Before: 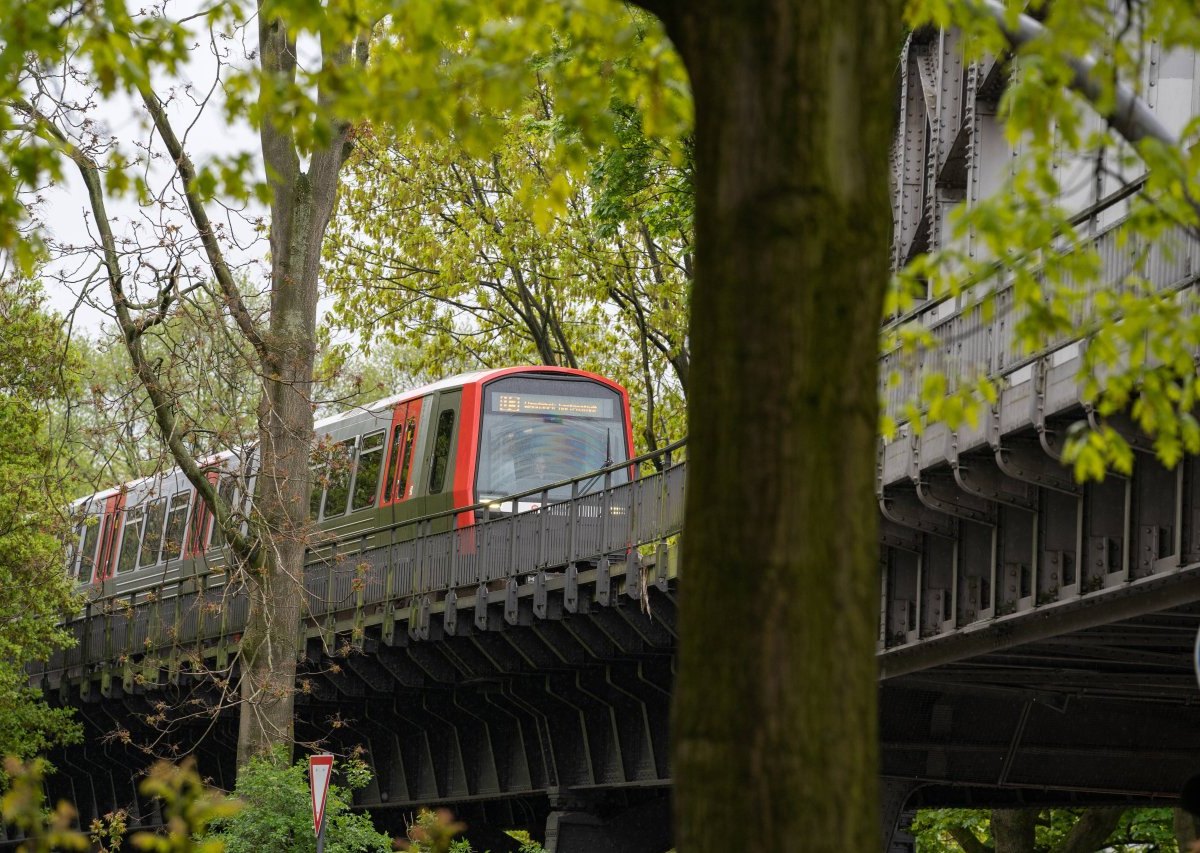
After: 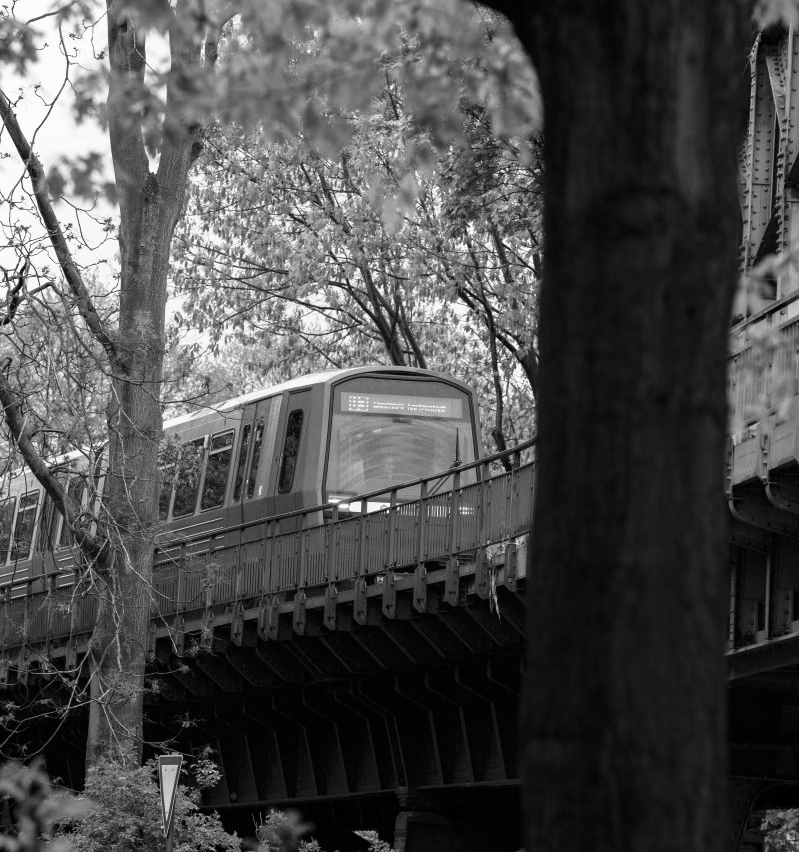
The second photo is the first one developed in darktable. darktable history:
crop and rotate: left 12.648%, right 20.685%
monochrome: size 3.1
shadows and highlights: shadows -62.32, white point adjustment -5.22, highlights 61.59
